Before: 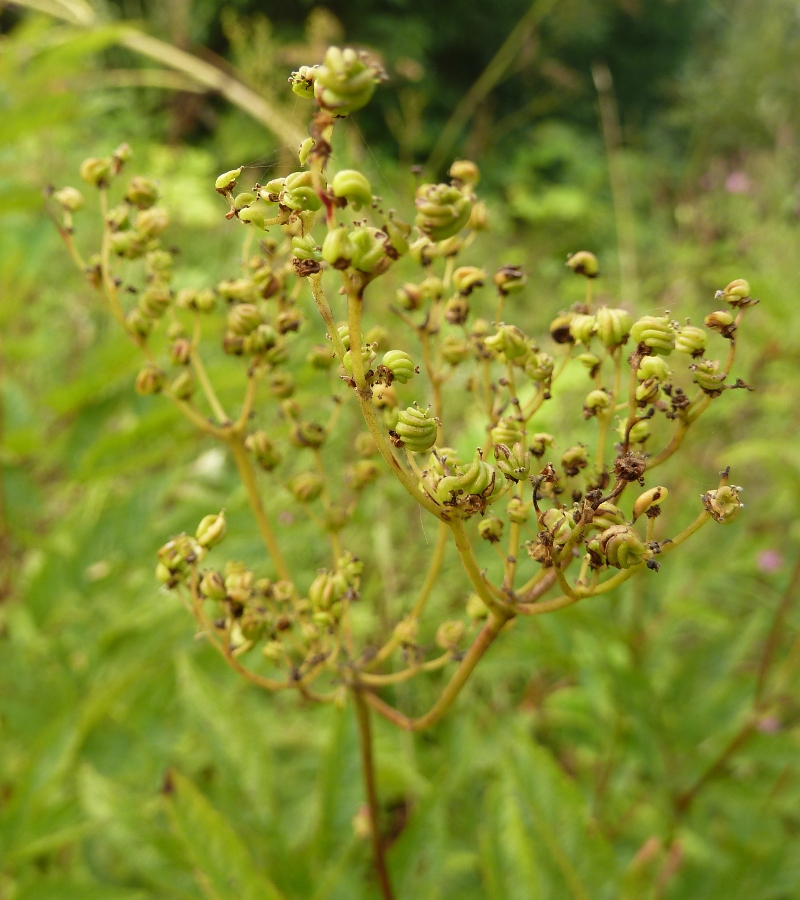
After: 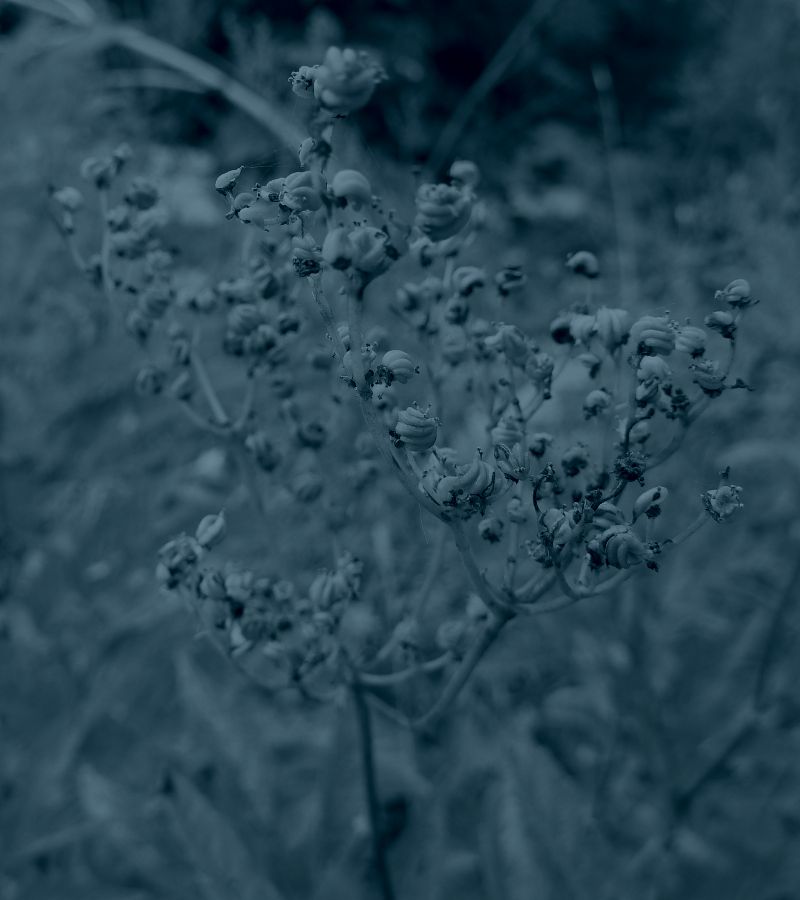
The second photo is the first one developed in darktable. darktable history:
color correction: highlights a* 1.39, highlights b* 17.83
colorize: hue 194.4°, saturation 29%, source mix 61.75%, lightness 3.98%, version 1
local contrast: mode bilateral grid, contrast 20, coarseness 50, detail 120%, midtone range 0.2
